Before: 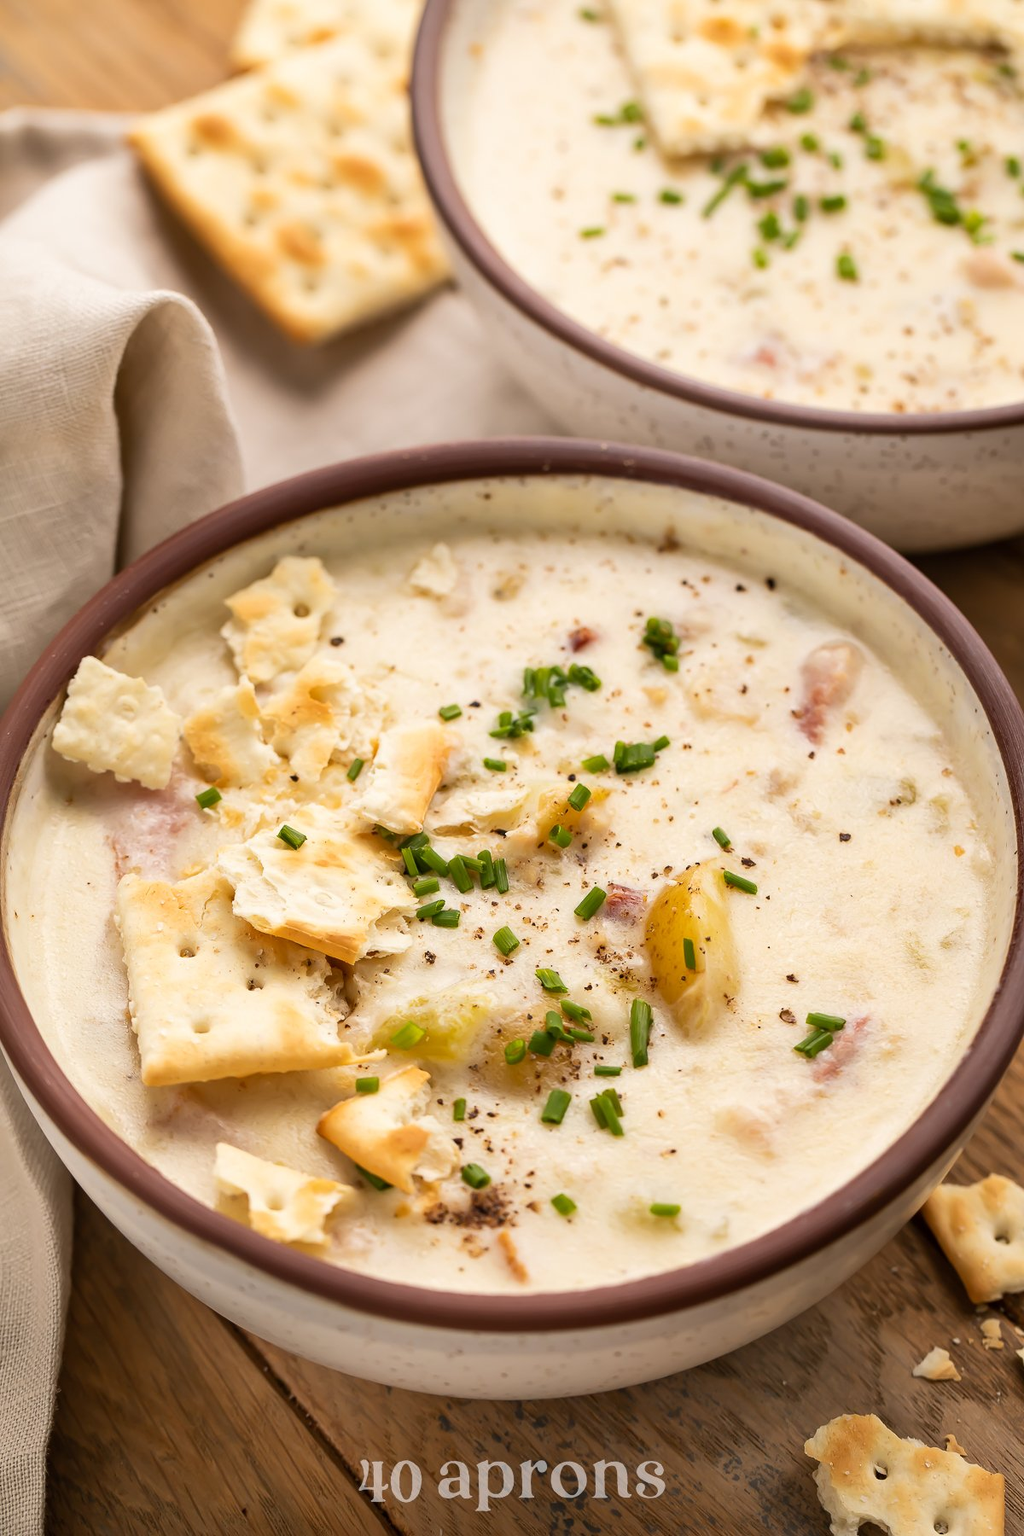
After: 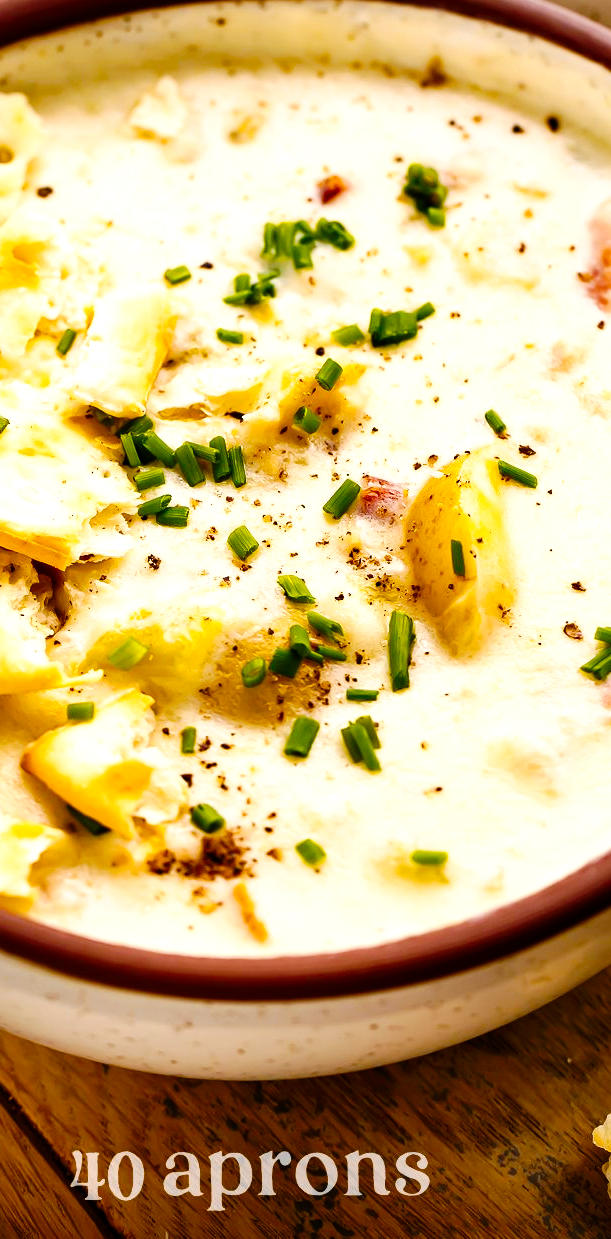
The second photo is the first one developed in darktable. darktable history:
tone curve: curves: ch0 [(0, 0) (0.003, 0) (0.011, 0.001) (0.025, 0.003) (0.044, 0.005) (0.069, 0.013) (0.1, 0.024) (0.136, 0.04) (0.177, 0.087) (0.224, 0.148) (0.277, 0.238) (0.335, 0.335) (0.399, 0.43) (0.468, 0.524) (0.543, 0.621) (0.623, 0.712) (0.709, 0.788) (0.801, 0.867) (0.898, 0.947) (1, 1)], preserve colors none
color balance rgb: linear chroma grading › global chroma 16.62%, perceptual saturation grading › highlights -8.63%, perceptual saturation grading › mid-tones 18.66%, perceptual saturation grading › shadows 28.49%, perceptual brilliance grading › highlights 14.22%, perceptual brilliance grading › shadows -18.96%, global vibrance 27.71%
crop and rotate: left 29.237%, top 31.152%, right 19.807%
